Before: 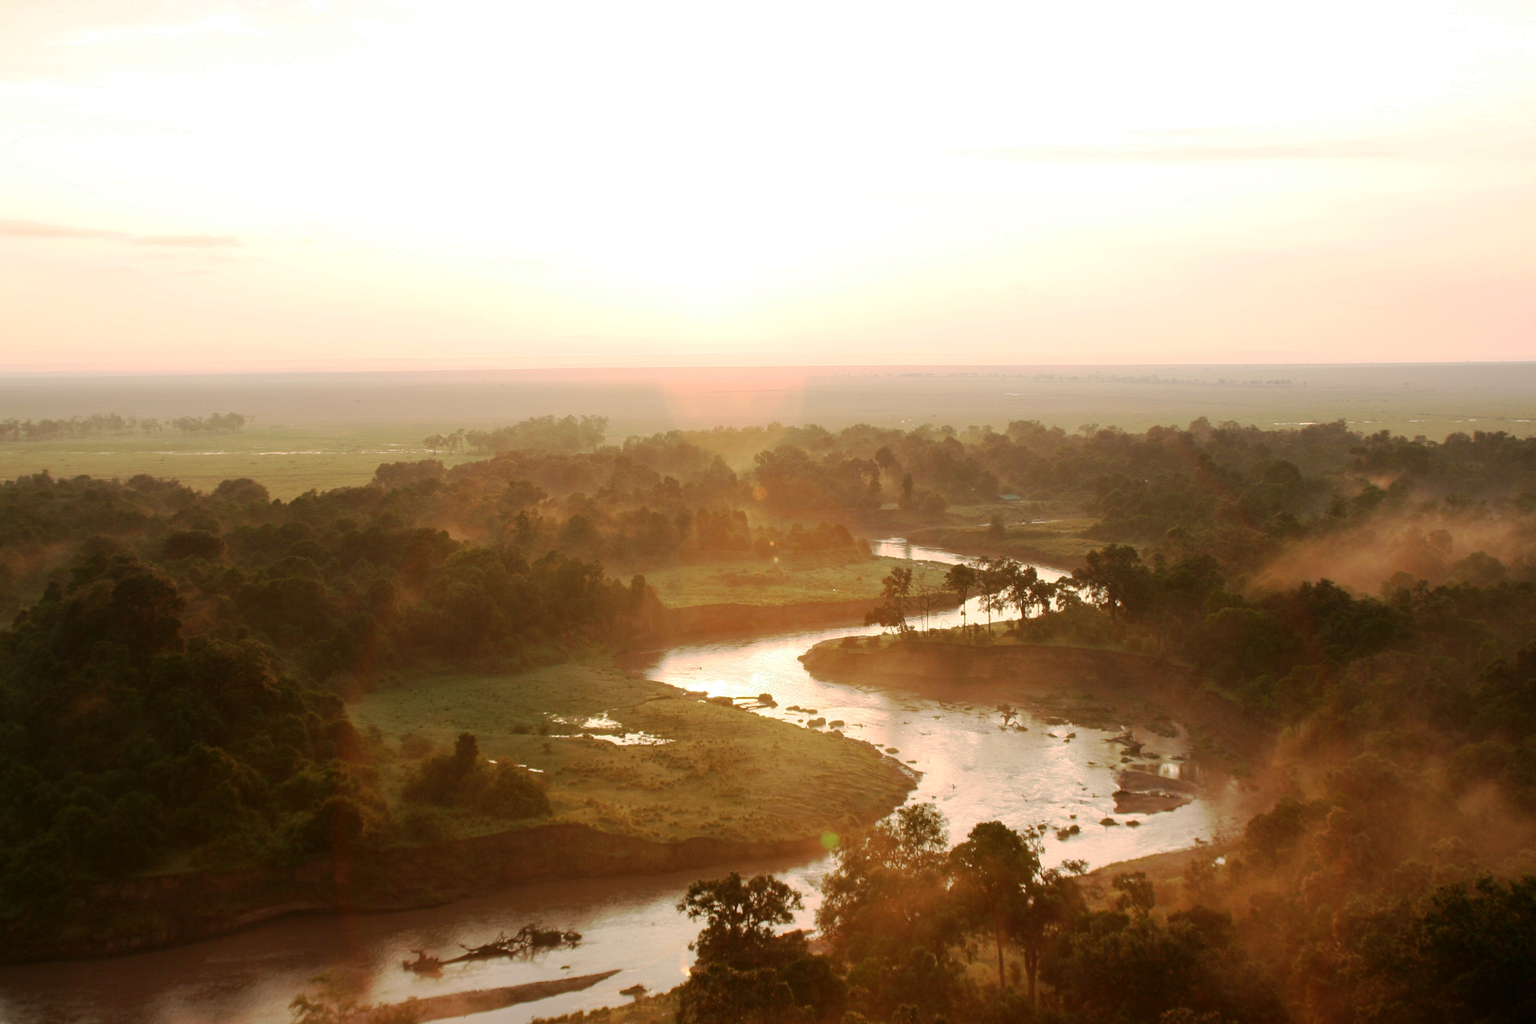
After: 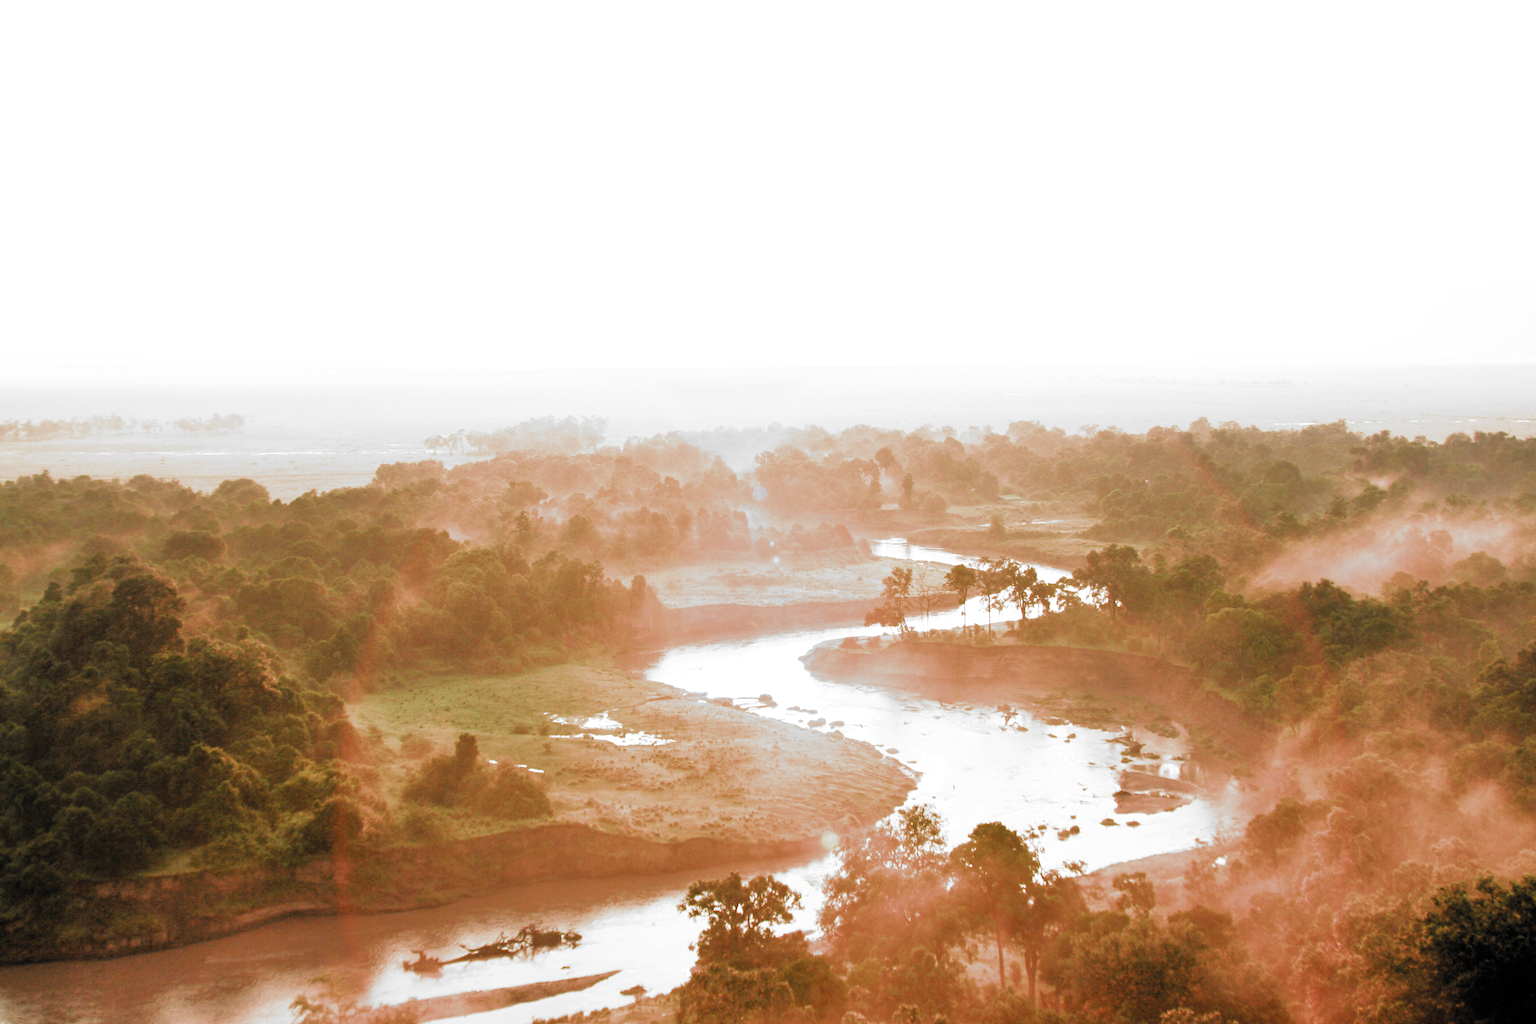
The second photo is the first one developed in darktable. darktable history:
exposure: black level correction 0, exposure 1.389 EV, compensate highlight preservation false
filmic rgb: black relative exposure -5.02 EV, white relative exposure 3.99 EV, threshold 2.94 EV, hardness 2.88, contrast 1.406, highlights saturation mix -31.03%, add noise in highlights 0, color science v3 (2019), use custom middle-gray values true, contrast in highlights soft, enable highlight reconstruction true
tone equalizer: -7 EV 0.155 EV, -6 EV 0.59 EV, -5 EV 1.14 EV, -4 EV 1.35 EV, -3 EV 1.13 EV, -2 EV 0.6 EV, -1 EV 0.165 EV
